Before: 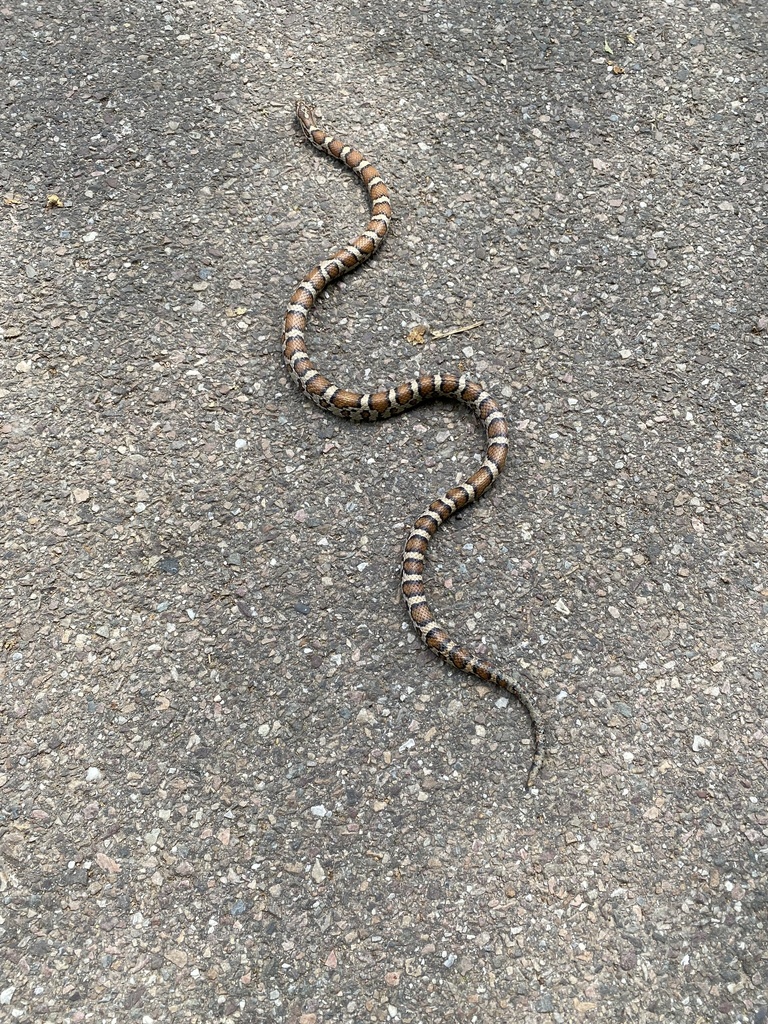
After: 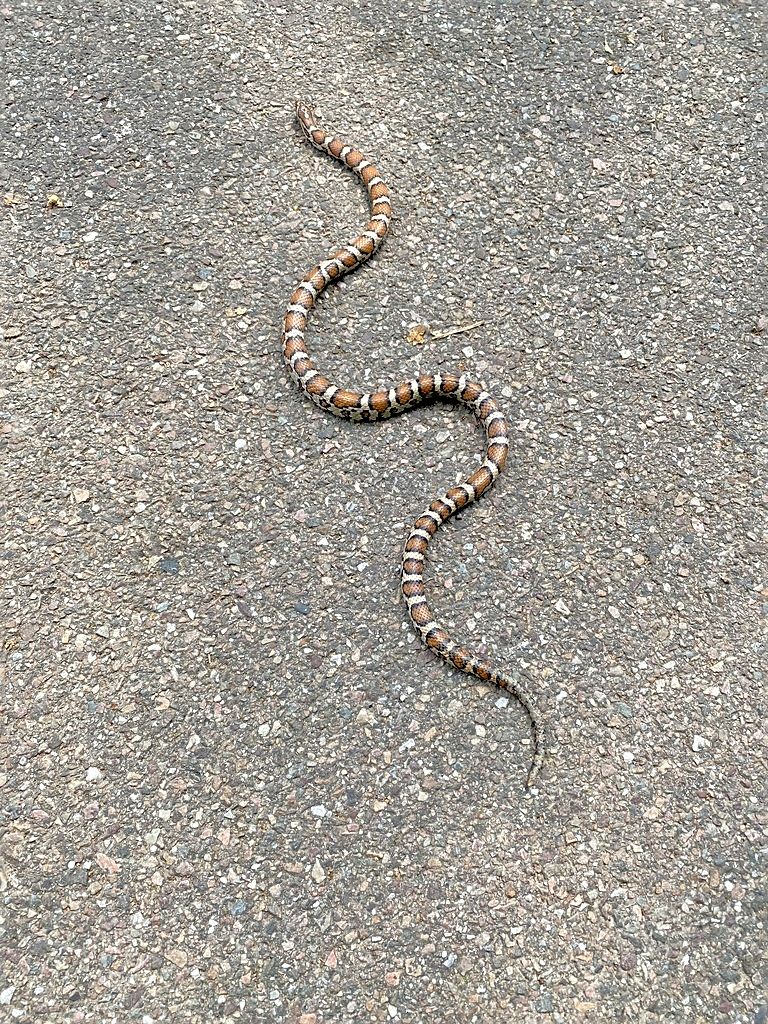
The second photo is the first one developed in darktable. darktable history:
sharpen: on, module defaults
tone equalizer: -7 EV 0.15 EV, -6 EV 0.6 EV, -5 EV 1.15 EV, -4 EV 1.33 EV, -3 EV 1.15 EV, -2 EV 0.6 EV, -1 EV 0.15 EV, mask exposure compensation -0.5 EV
haze removal: compatibility mode true, adaptive false
